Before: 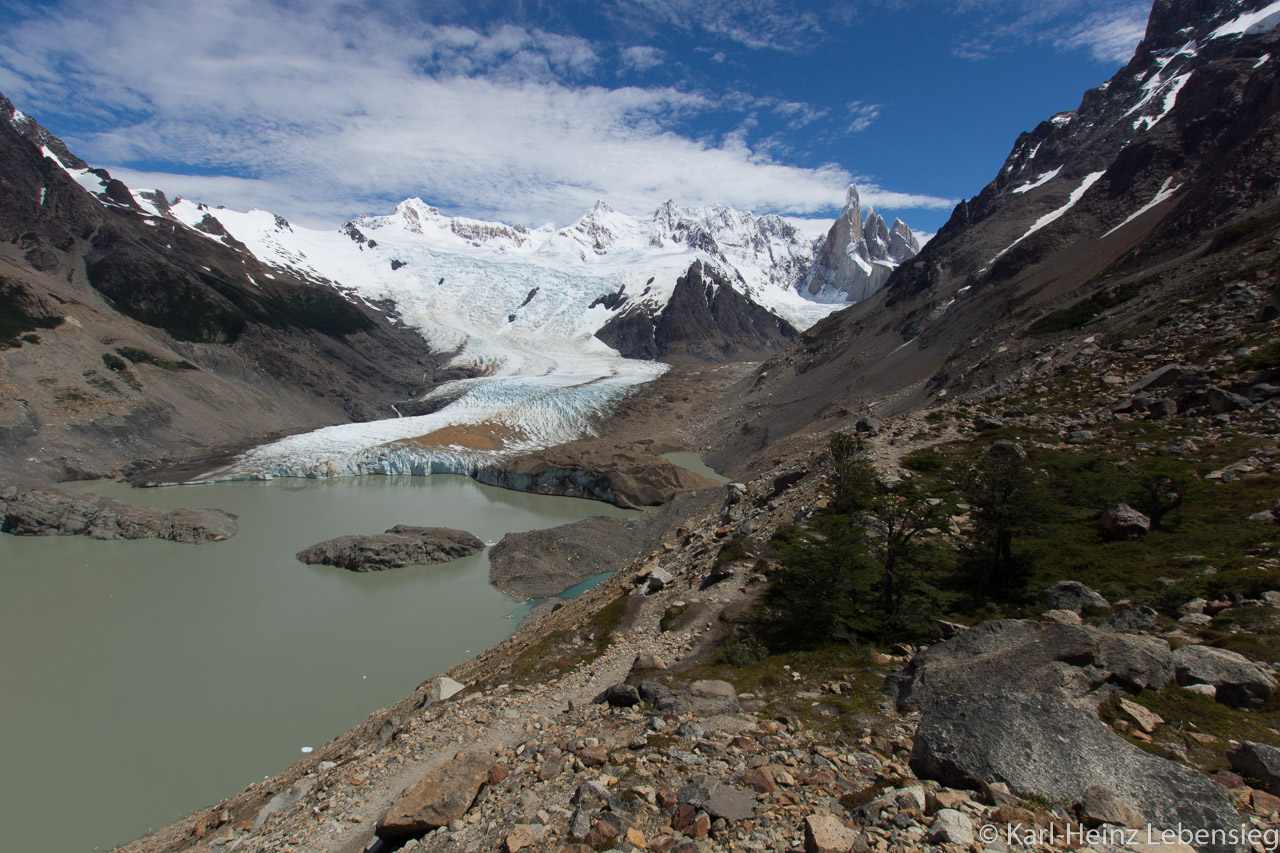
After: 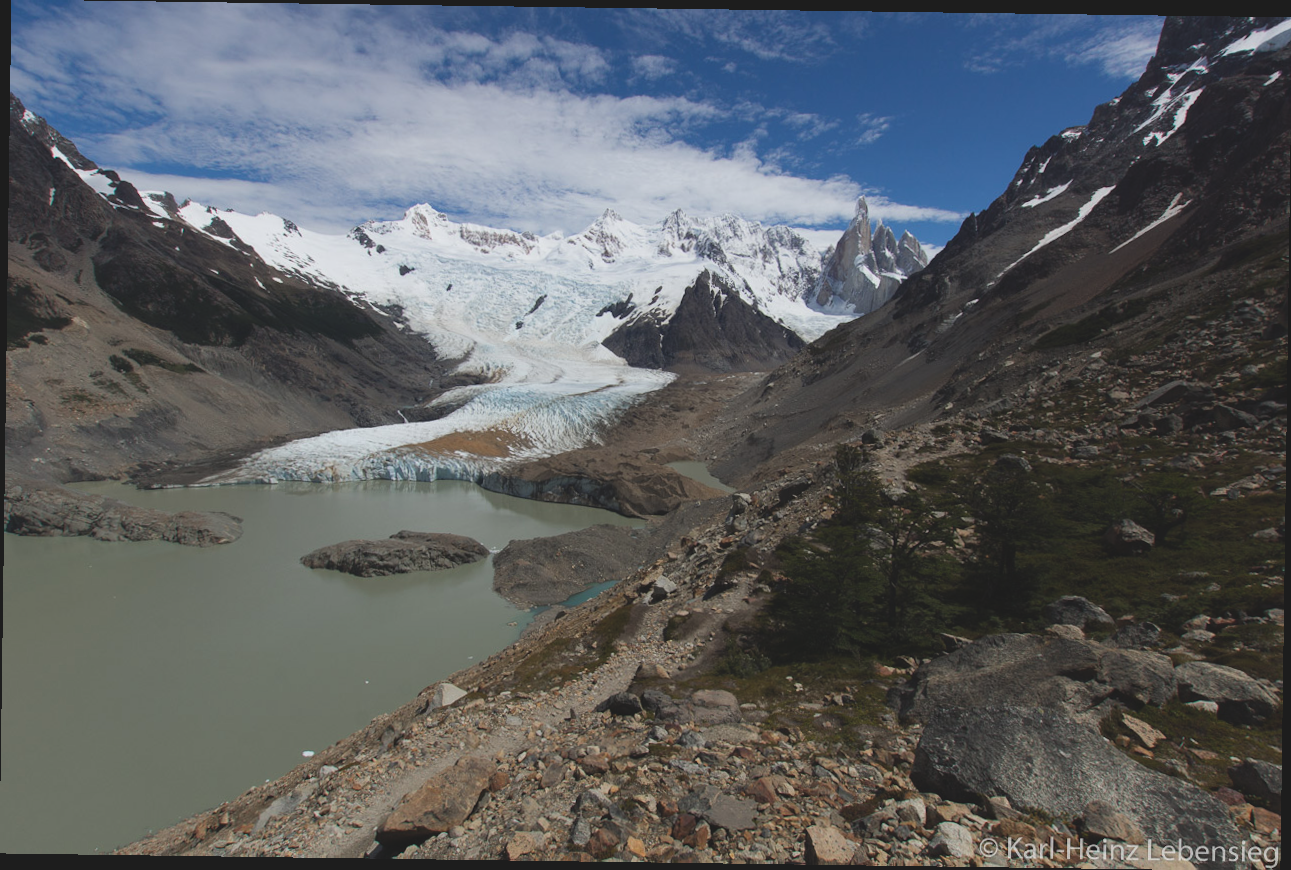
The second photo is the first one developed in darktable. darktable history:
exposure: black level correction -0.014, exposure -0.193 EV, compensate highlight preservation false
rotate and perspective: rotation 0.8°, automatic cropping off
